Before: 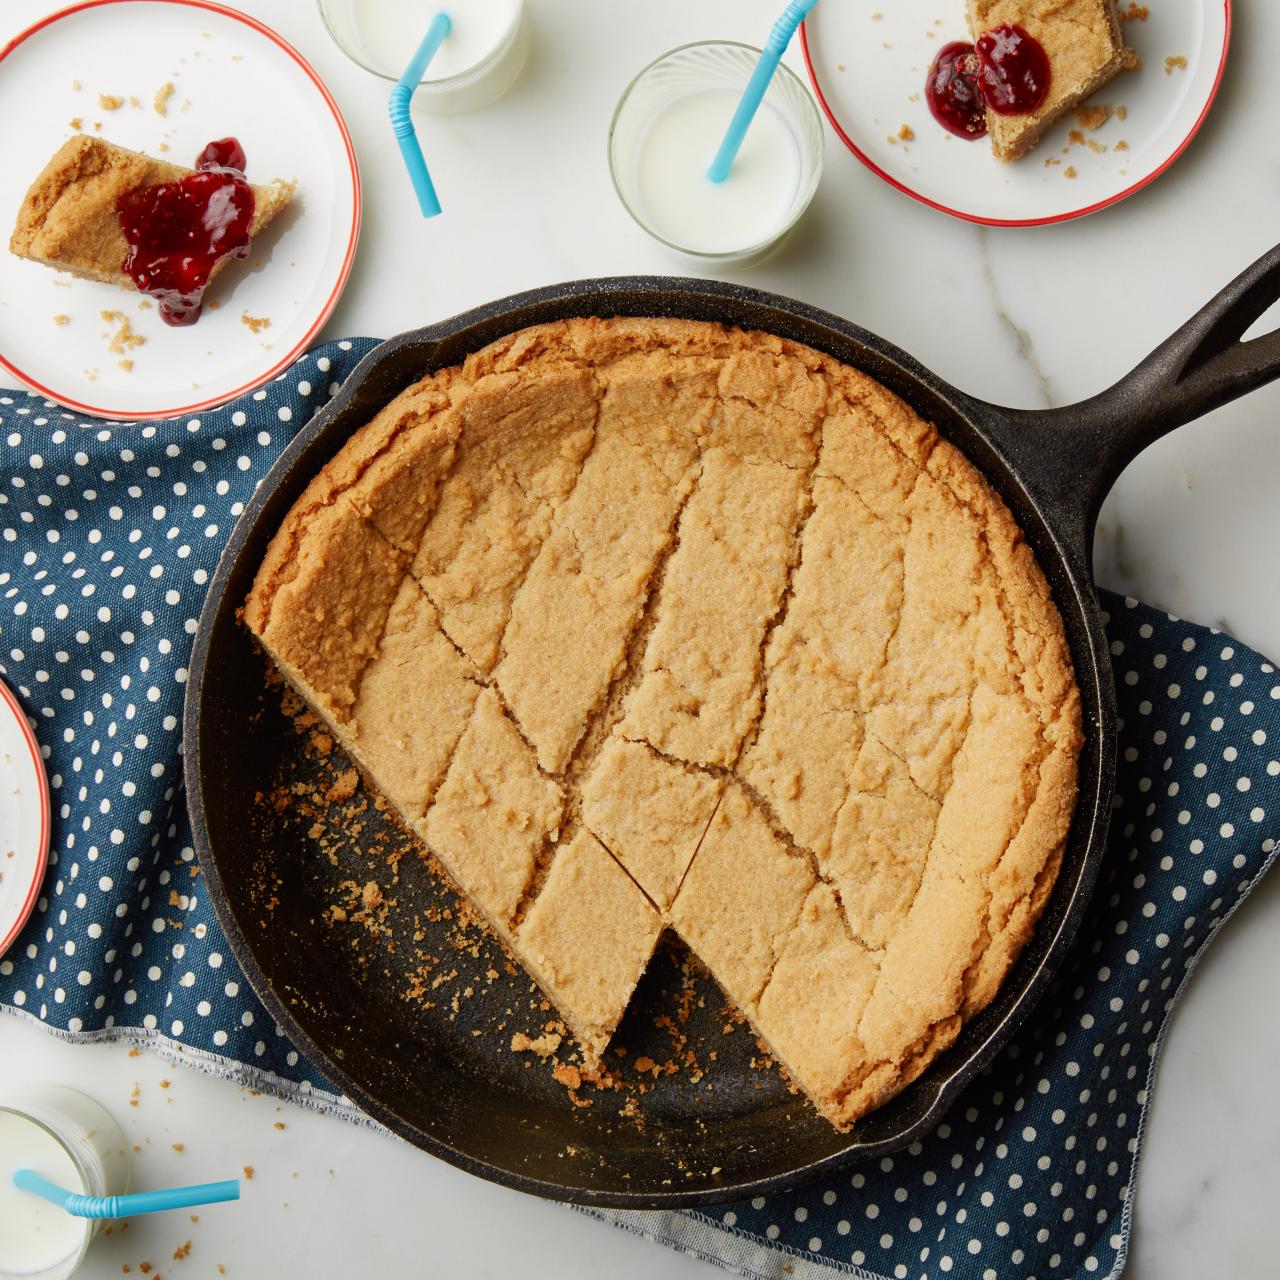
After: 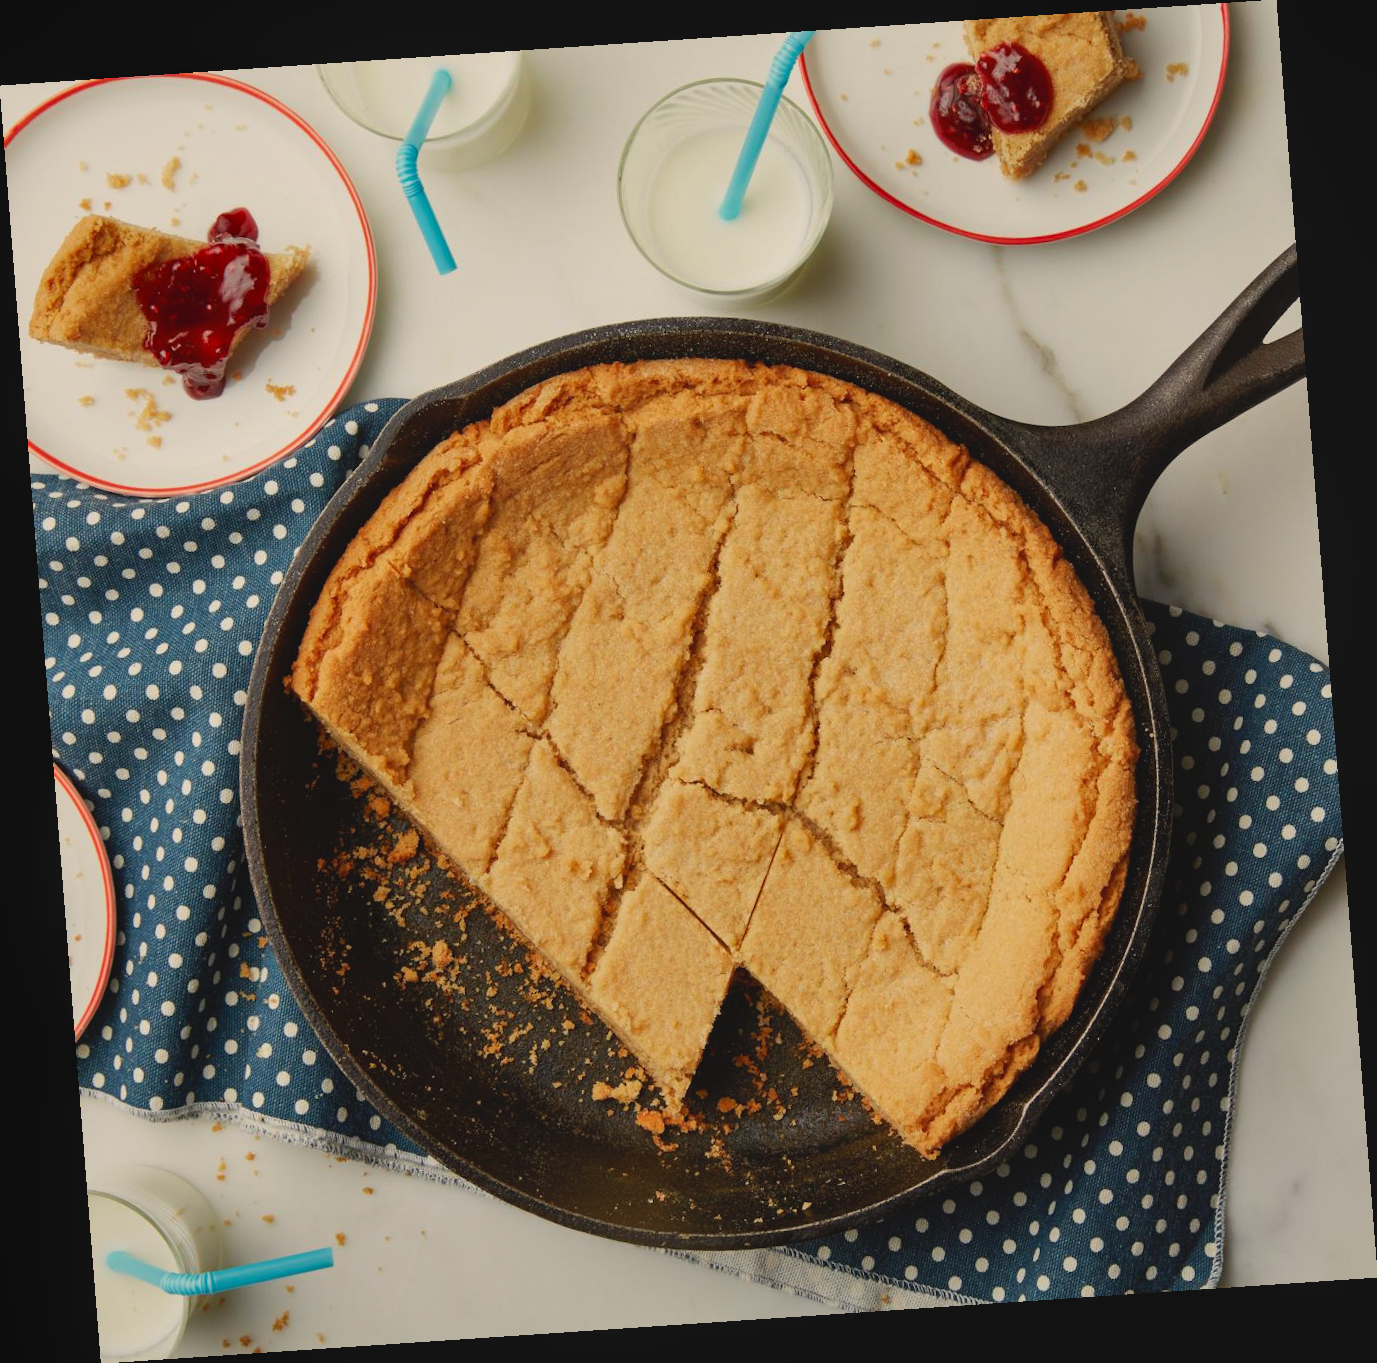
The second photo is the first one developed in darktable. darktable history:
shadows and highlights: shadows 32, highlights -32, soften with gaussian
rotate and perspective: rotation -4.2°, shear 0.006, automatic cropping off
white balance: red 1.045, blue 0.932
local contrast: highlights 68%, shadows 68%, detail 82%, midtone range 0.325
